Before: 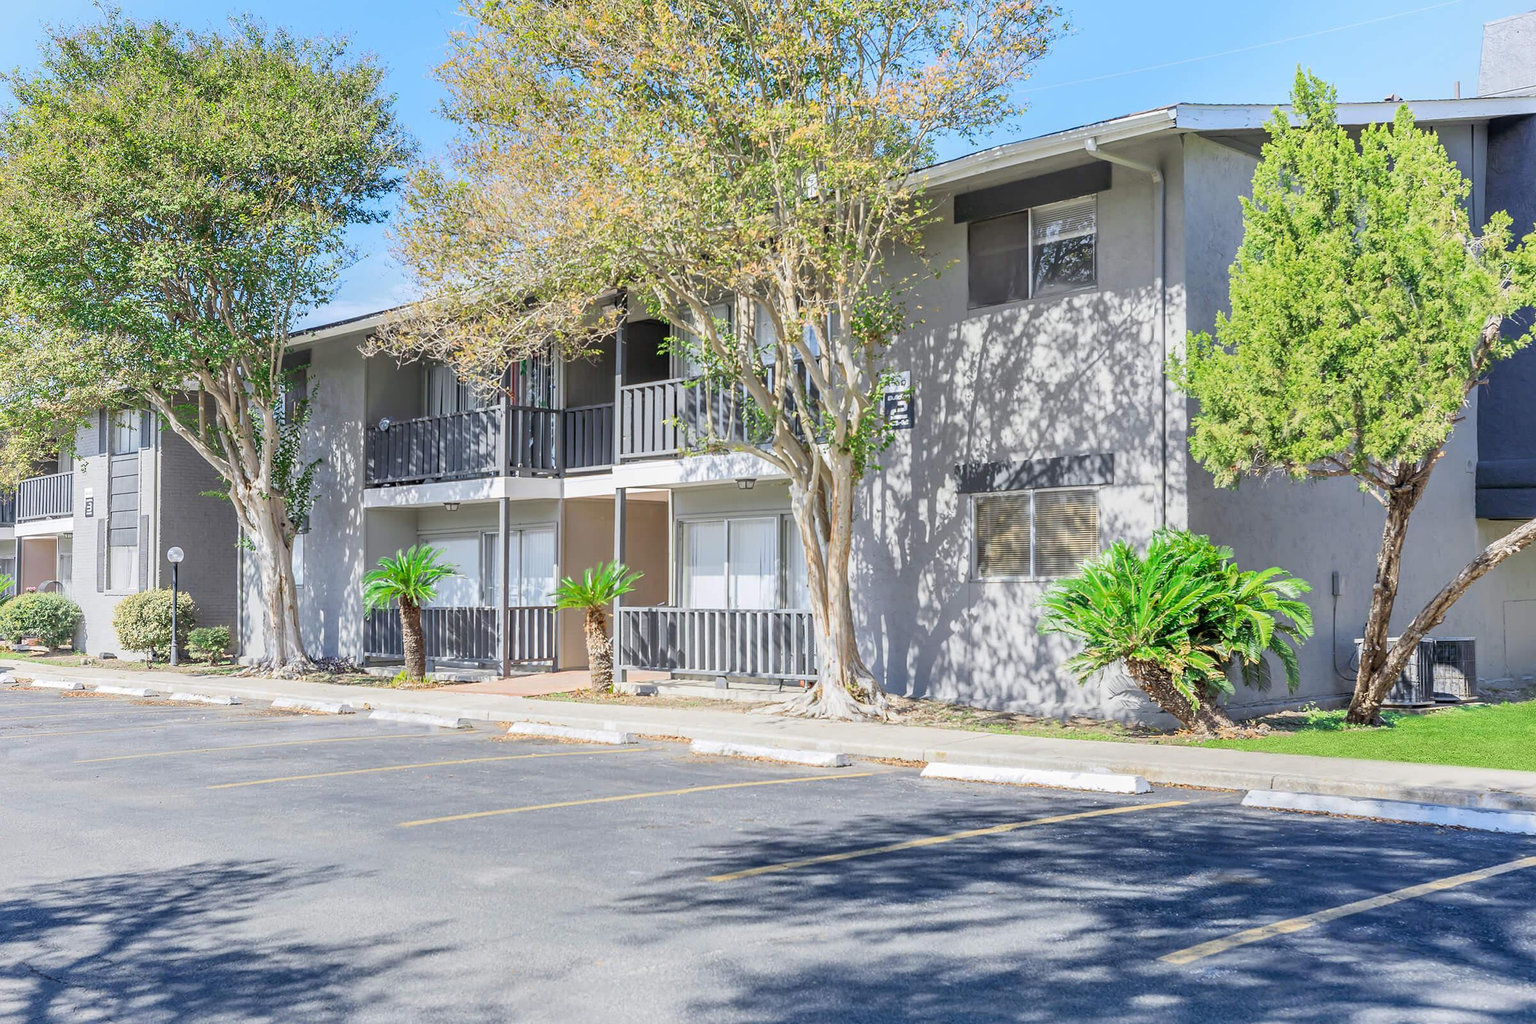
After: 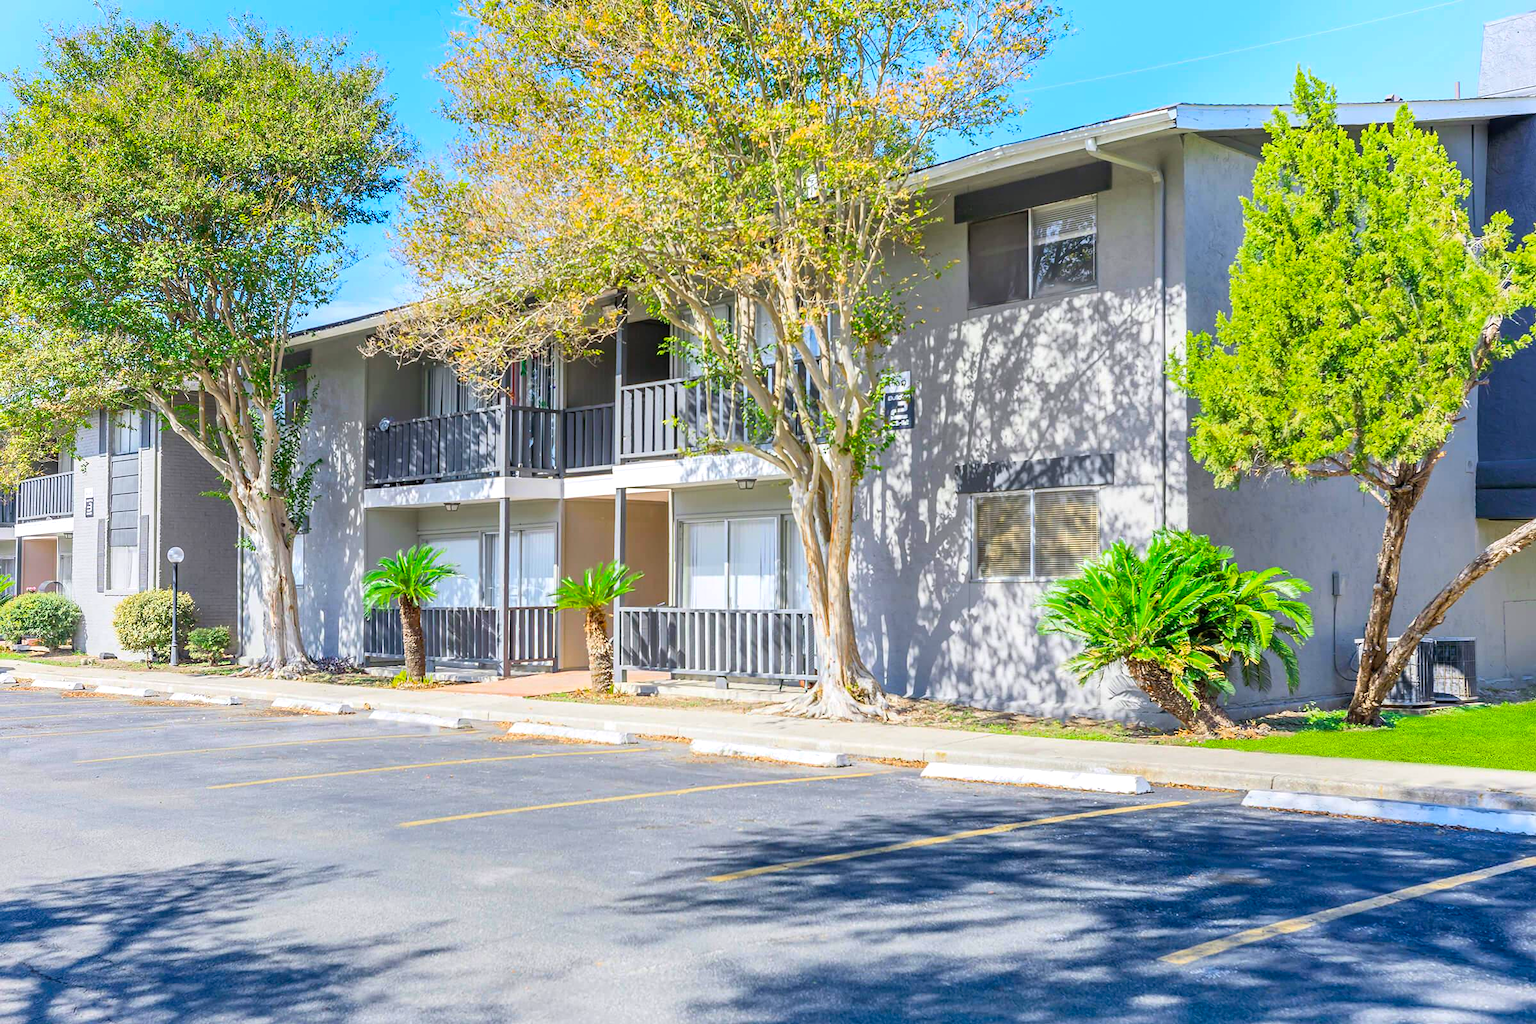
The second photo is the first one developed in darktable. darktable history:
color balance rgb: shadows lift › chroma 0.809%, shadows lift › hue 111.93°, highlights gain › luminance 14.615%, perceptual saturation grading › global saturation 19.617%, global vibrance 40.731%
